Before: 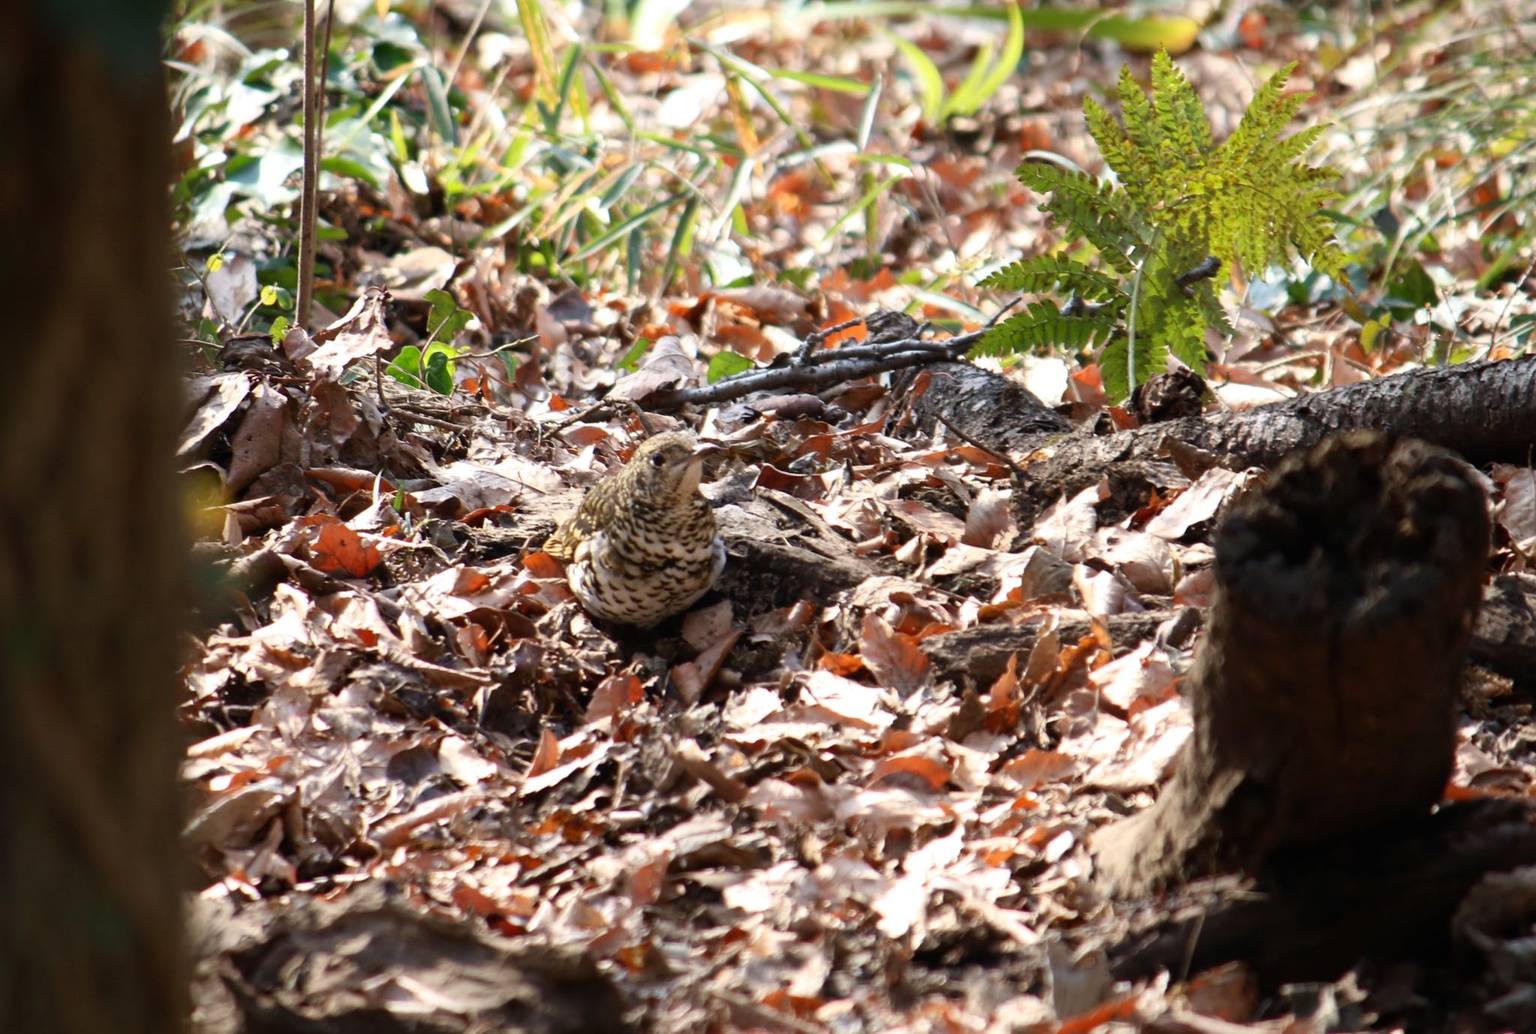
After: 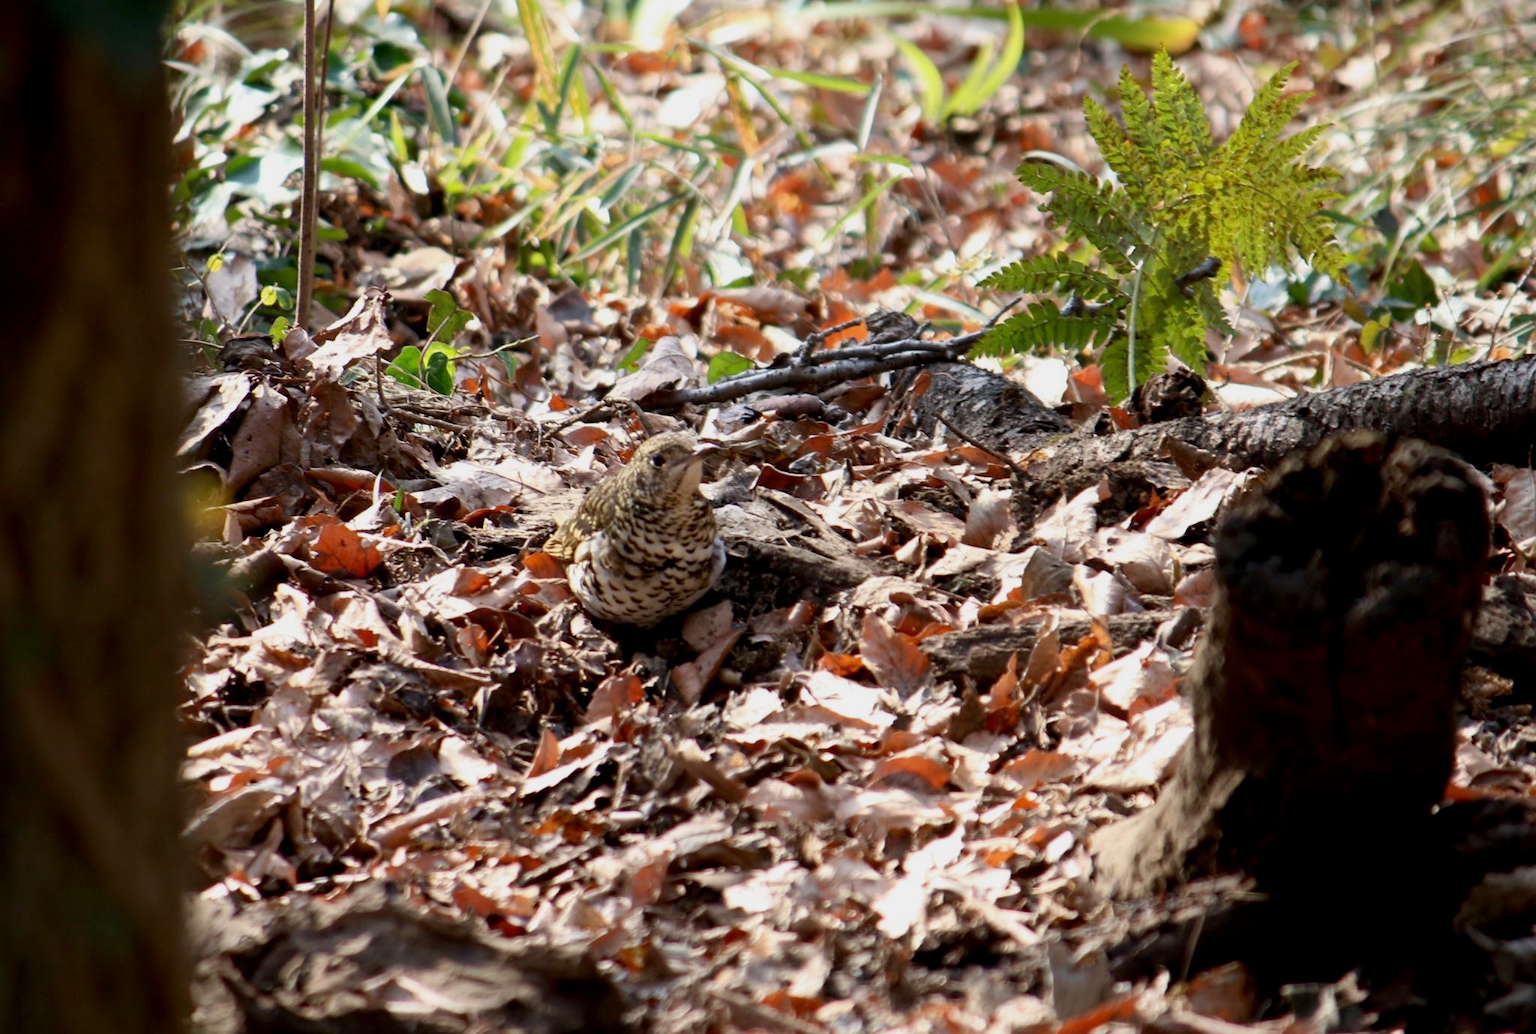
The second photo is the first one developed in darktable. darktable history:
exposure: black level correction 0.006, exposure -0.226 EV, compensate exposure bias true, compensate highlight preservation false
